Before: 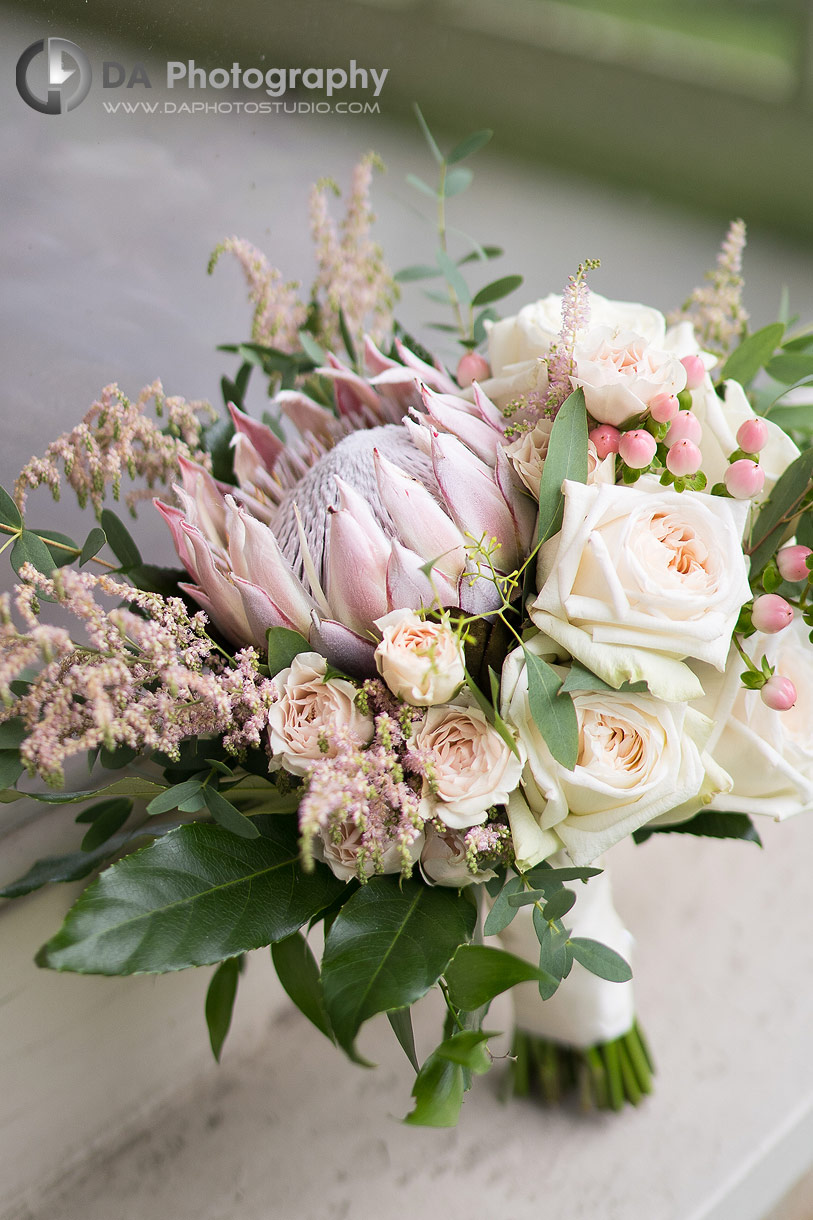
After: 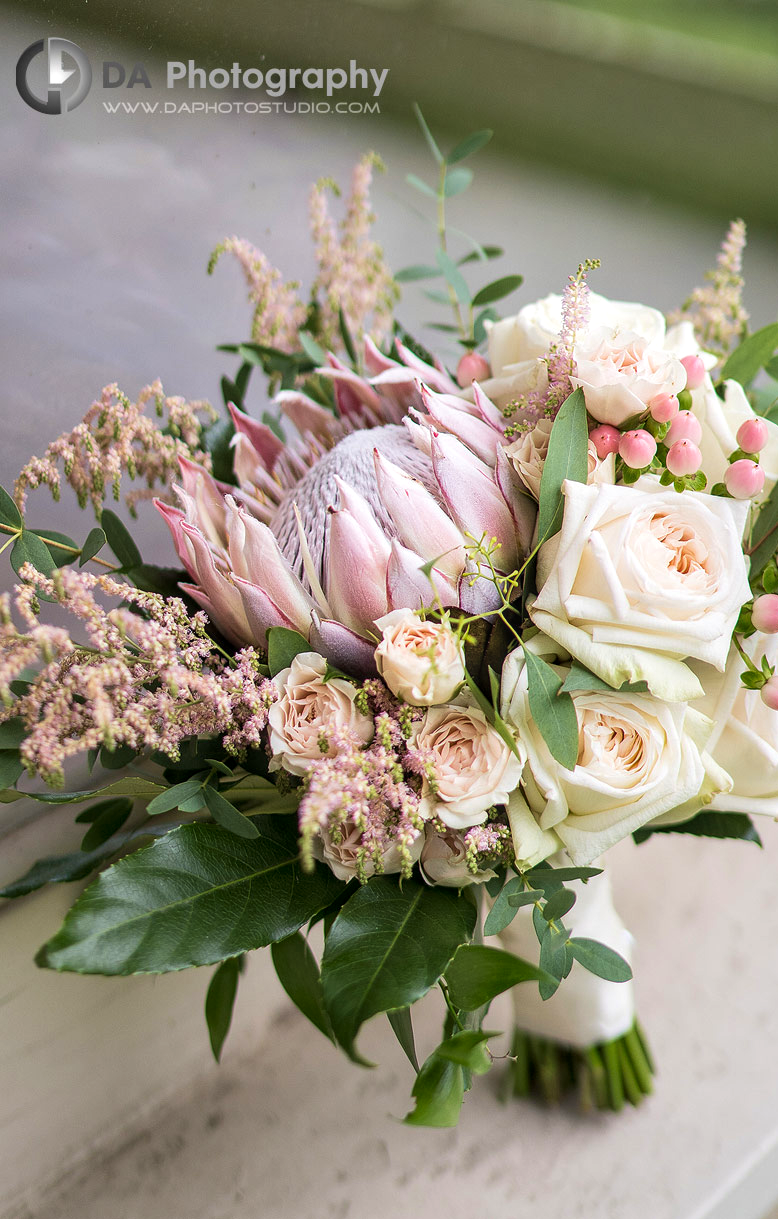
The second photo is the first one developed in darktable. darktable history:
velvia: strength 26.71%
crop: right 4.295%, bottom 0.047%
local contrast: on, module defaults
